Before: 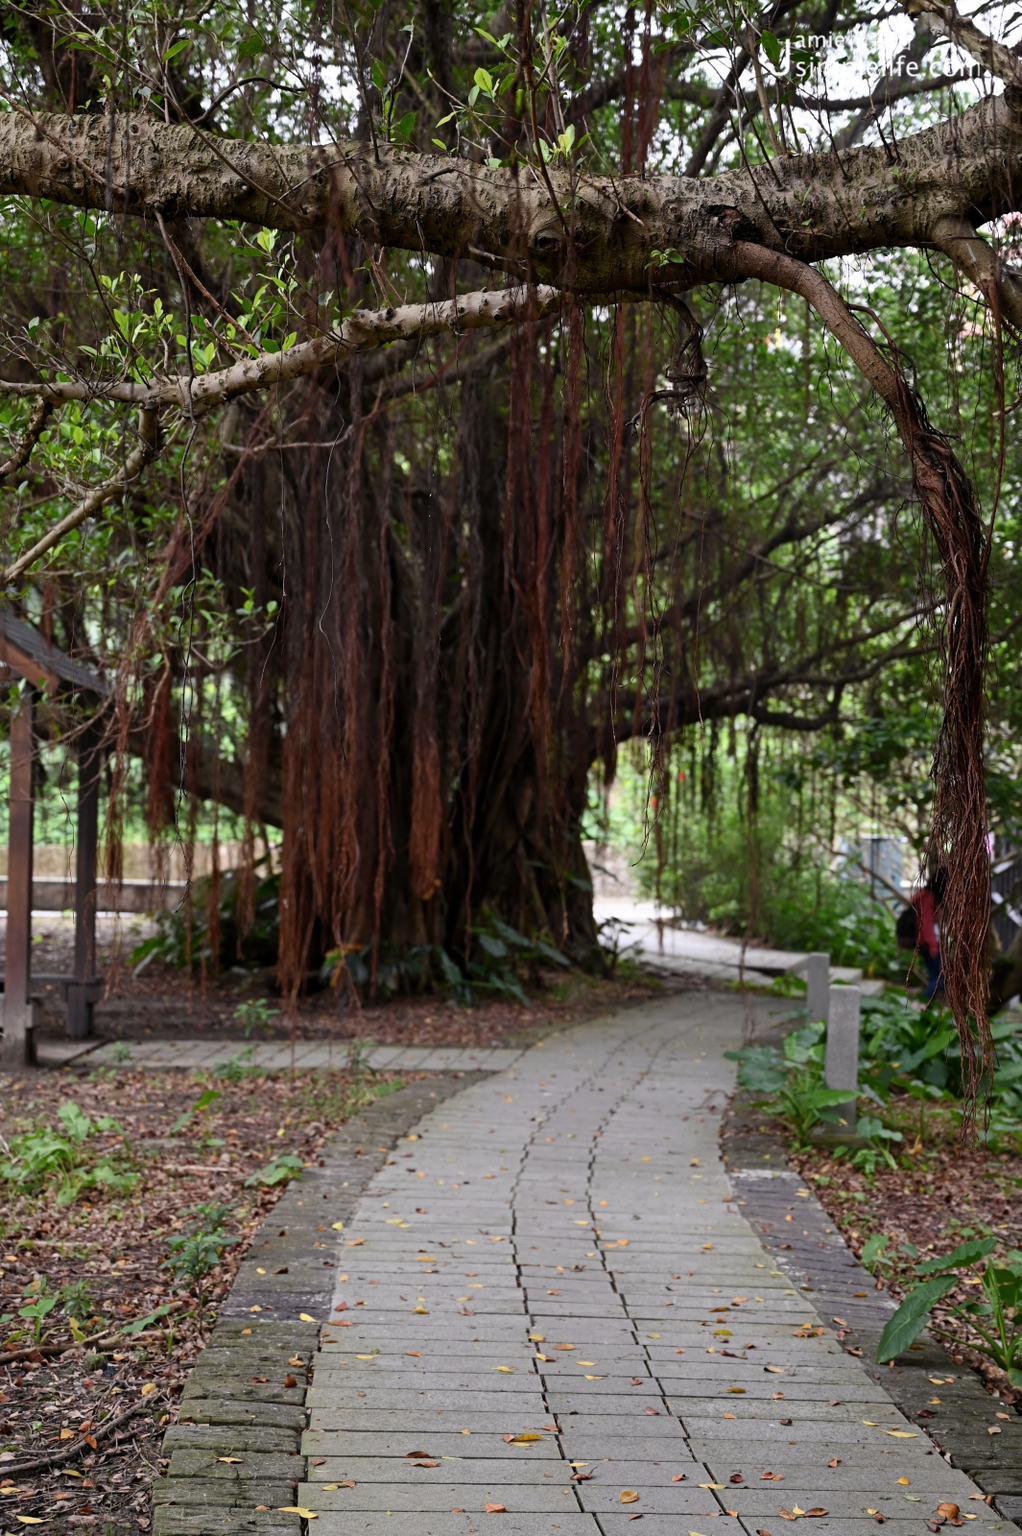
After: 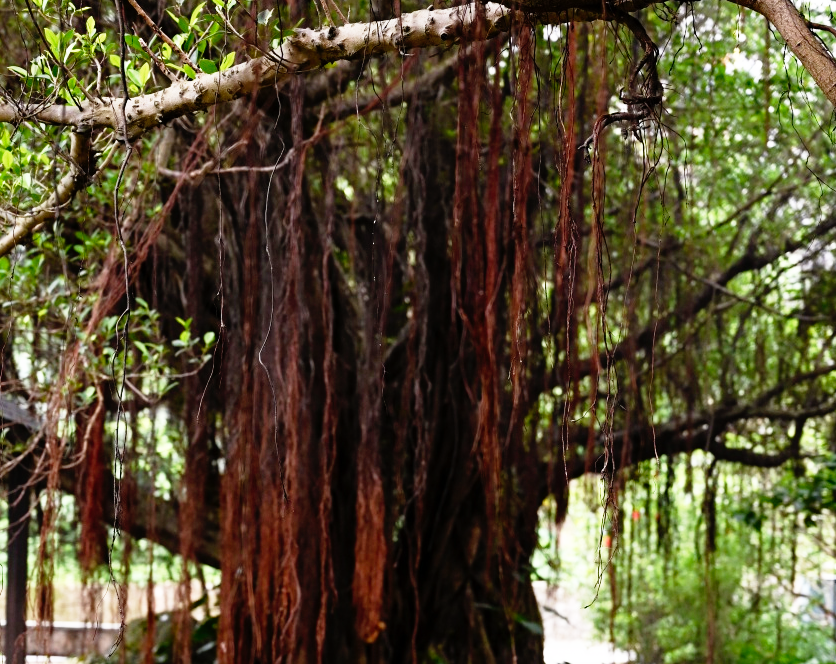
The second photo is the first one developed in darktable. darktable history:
base curve: curves: ch0 [(0, 0) (0.012, 0.01) (0.073, 0.168) (0.31, 0.711) (0.645, 0.957) (1, 1)], preserve colors none
crop: left 7.036%, top 18.398%, right 14.379%, bottom 40.043%
